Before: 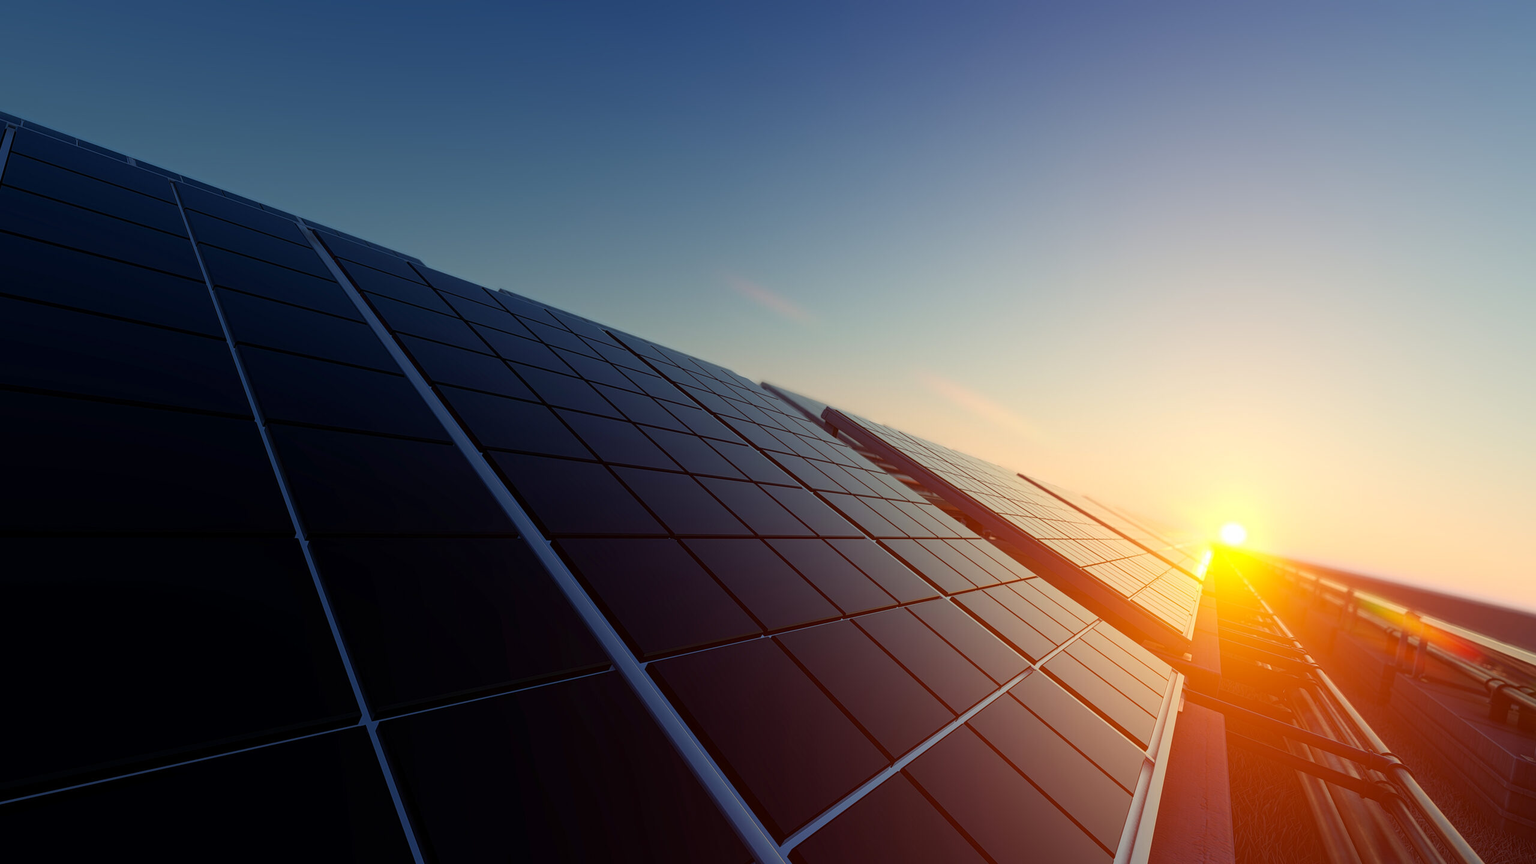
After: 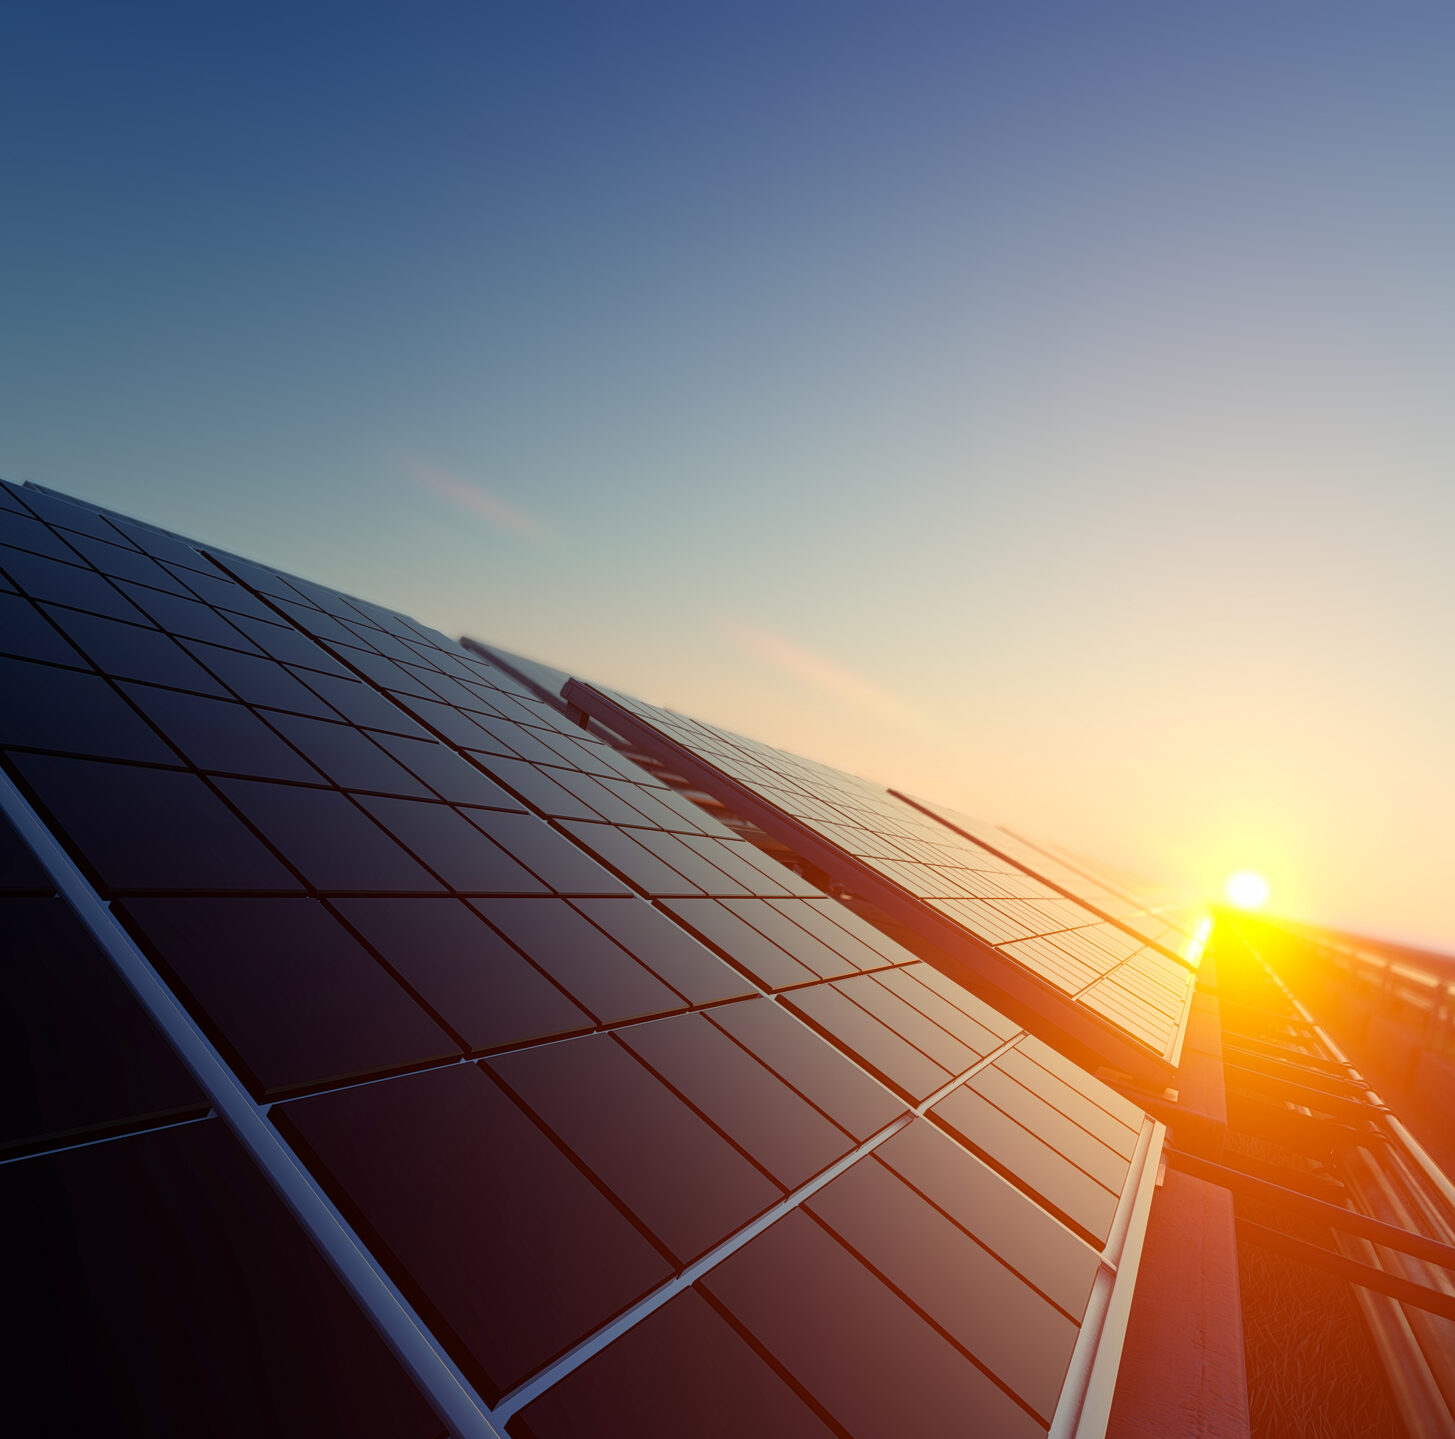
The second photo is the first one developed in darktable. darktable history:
crop: left 31.578%, top 0.008%, right 11.575%
